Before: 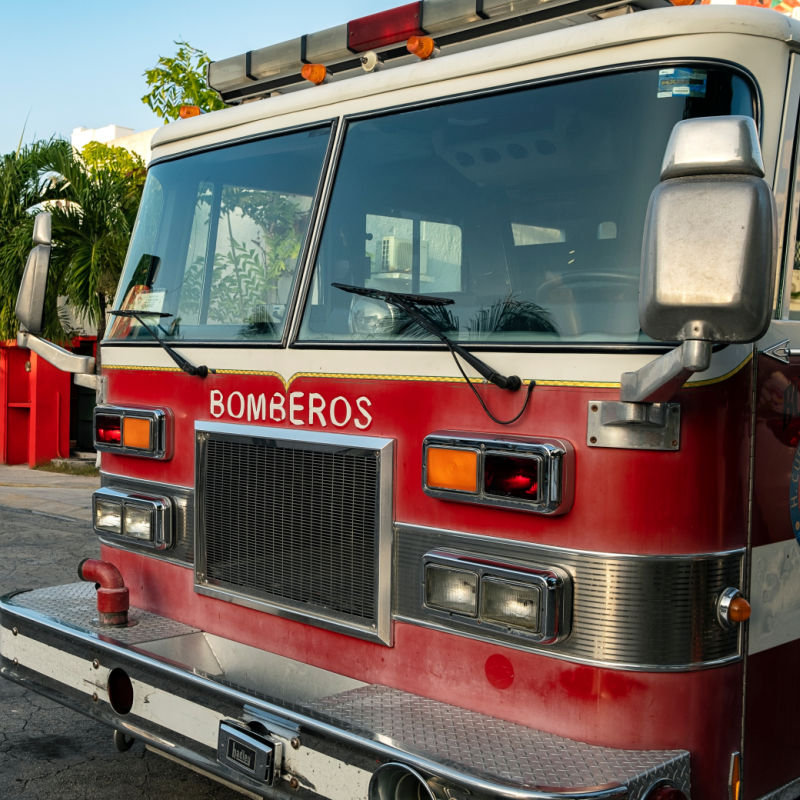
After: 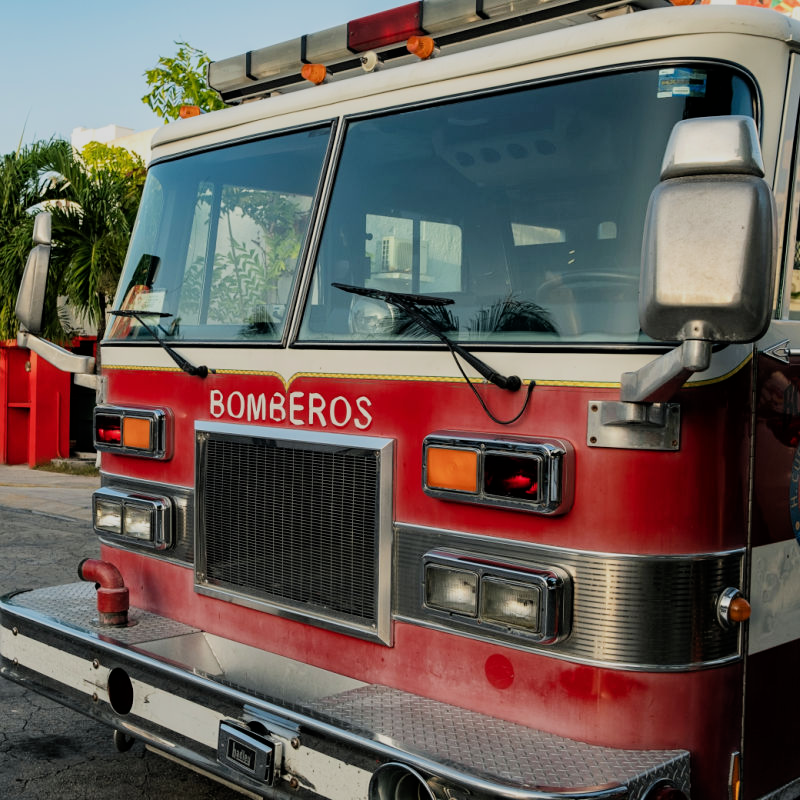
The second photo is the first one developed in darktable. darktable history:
filmic rgb: black relative exposure -8 EV, white relative exposure 4.04 EV, hardness 4.14
